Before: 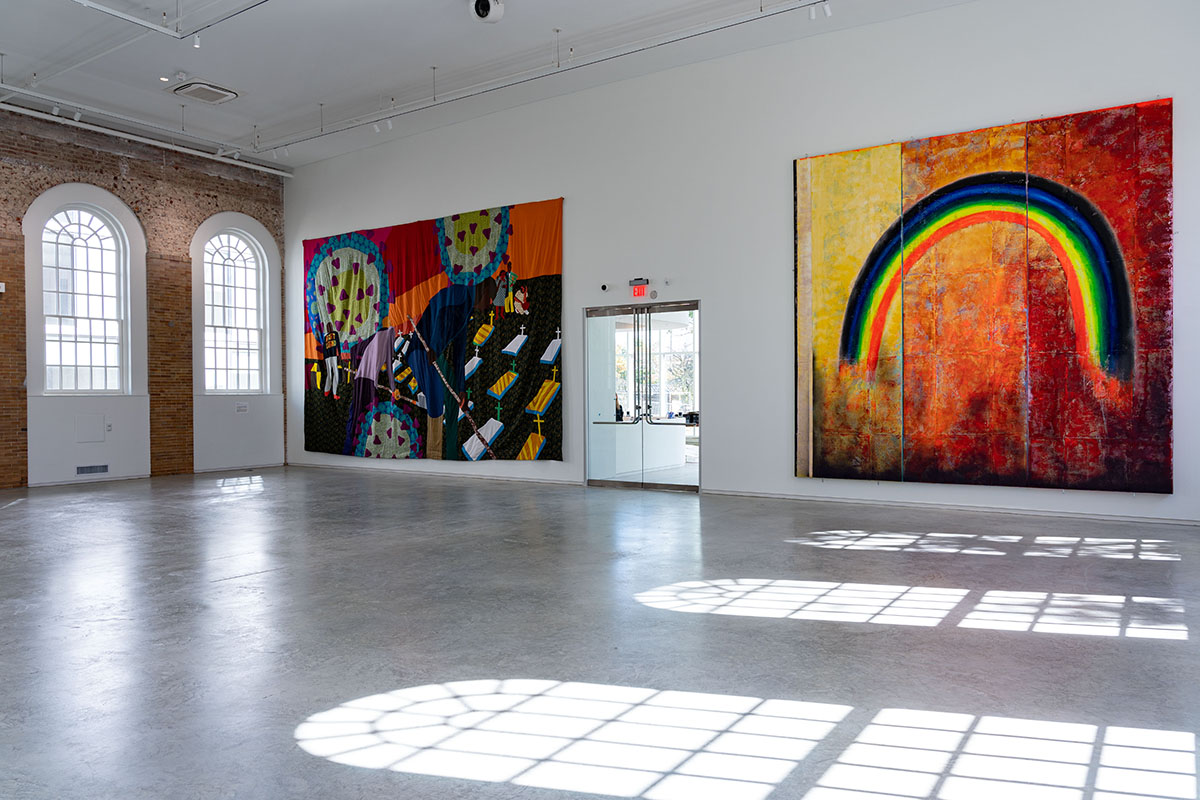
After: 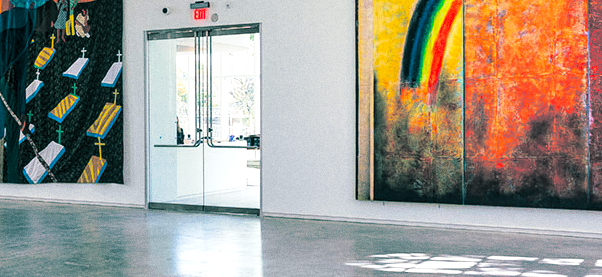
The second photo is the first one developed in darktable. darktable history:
grain: coarseness 0.09 ISO
crop: left 36.607%, top 34.735%, right 13.146%, bottom 30.611%
exposure: exposure 0.2 EV, compensate highlight preservation false
contrast brightness saturation: contrast 0.2, brightness 0.16, saturation 0.22
local contrast: on, module defaults
tone equalizer: on, module defaults
split-toning: shadows › hue 186.43°, highlights › hue 49.29°, compress 30.29%
